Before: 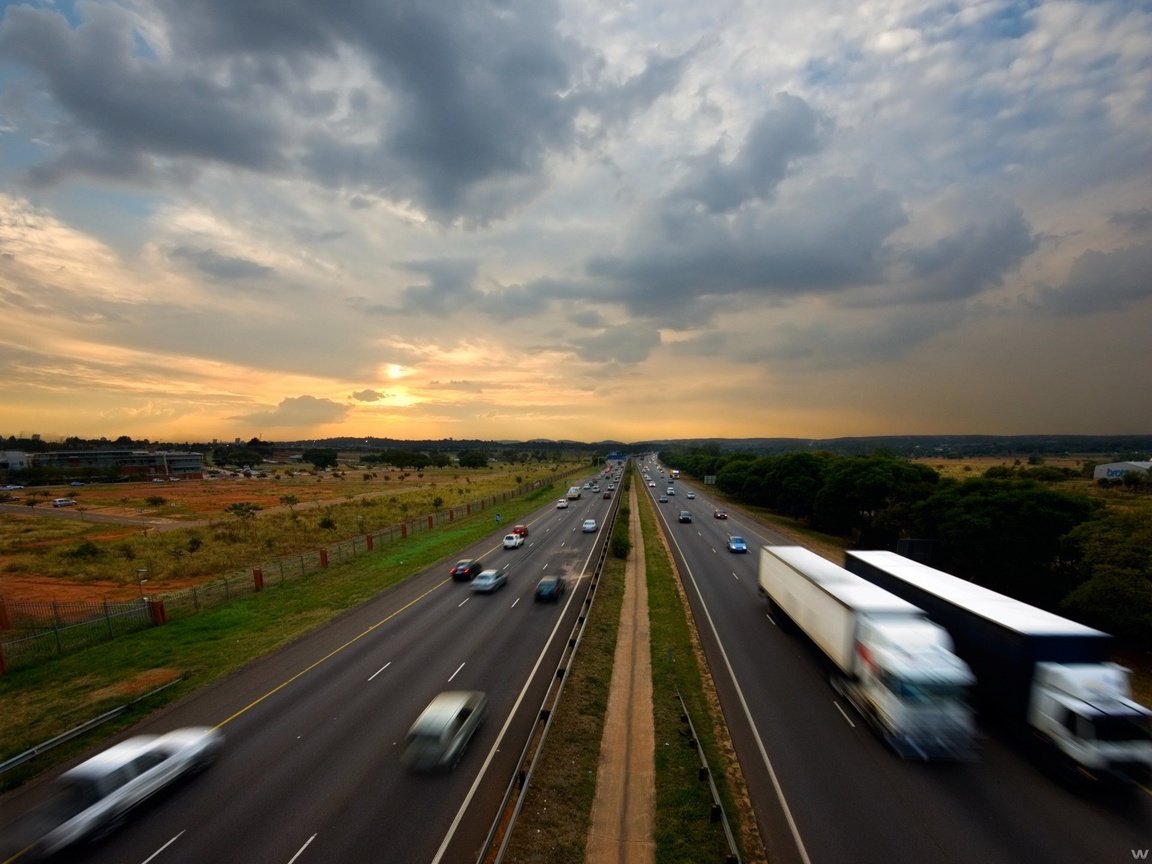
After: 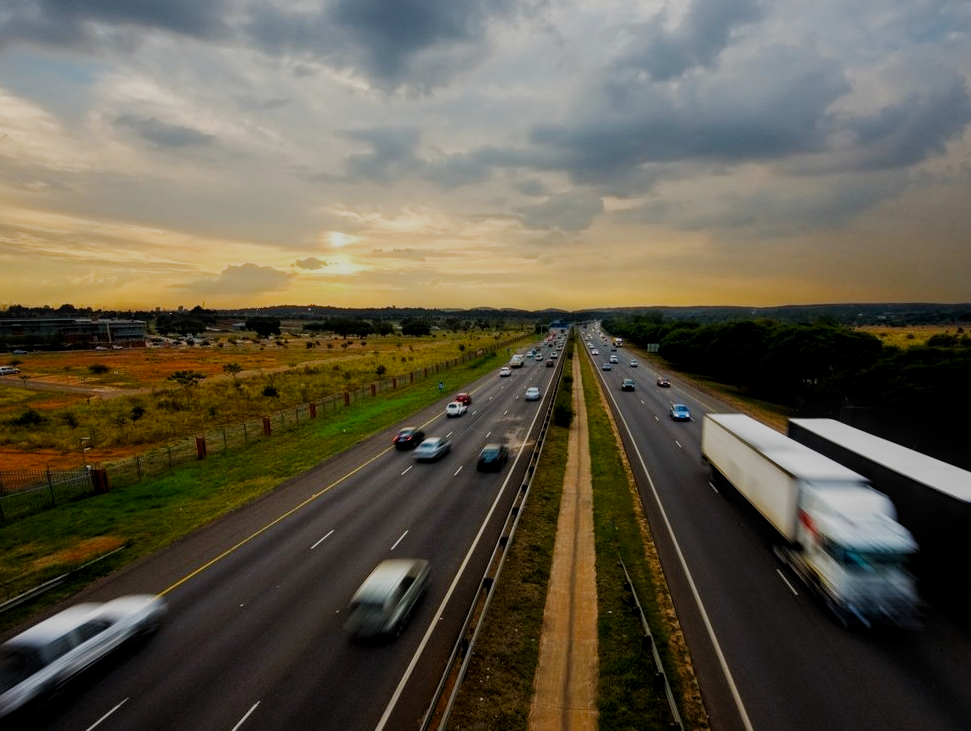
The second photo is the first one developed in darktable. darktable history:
local contrast: on, module defaults
color balance rgb: linear chroma grading › global chroma 14.961%, perceptual saturation grading › global saturation 3.03%, saturation formula JzAzBz (2021)
crop and rotate: left 4.991%, top 15.331%, right 10.66%
filmic rgb: black relative exposure -7.65 EV, white relative exposure 4.56 EV, hardness 3.61, contrast 0.998, preserve chrominance no, color science v5 (2021), contrast in shadows safe, contrast in highlights safe
